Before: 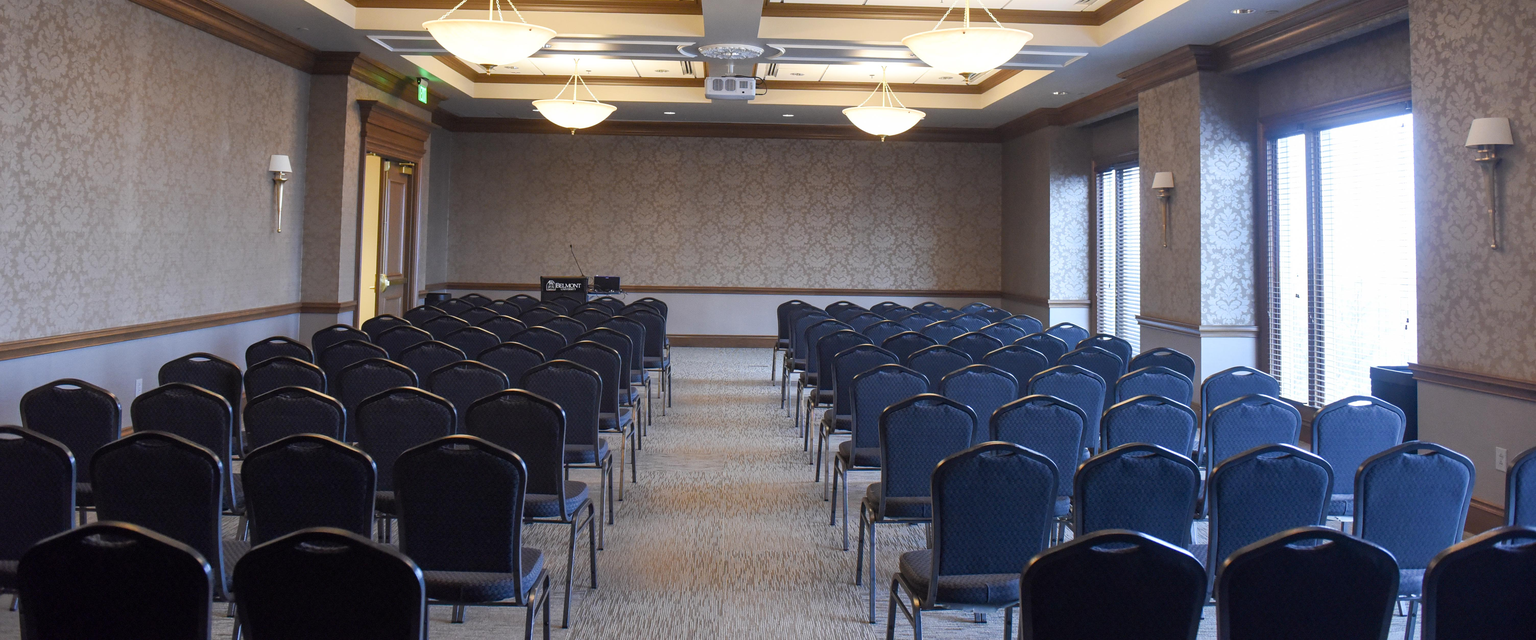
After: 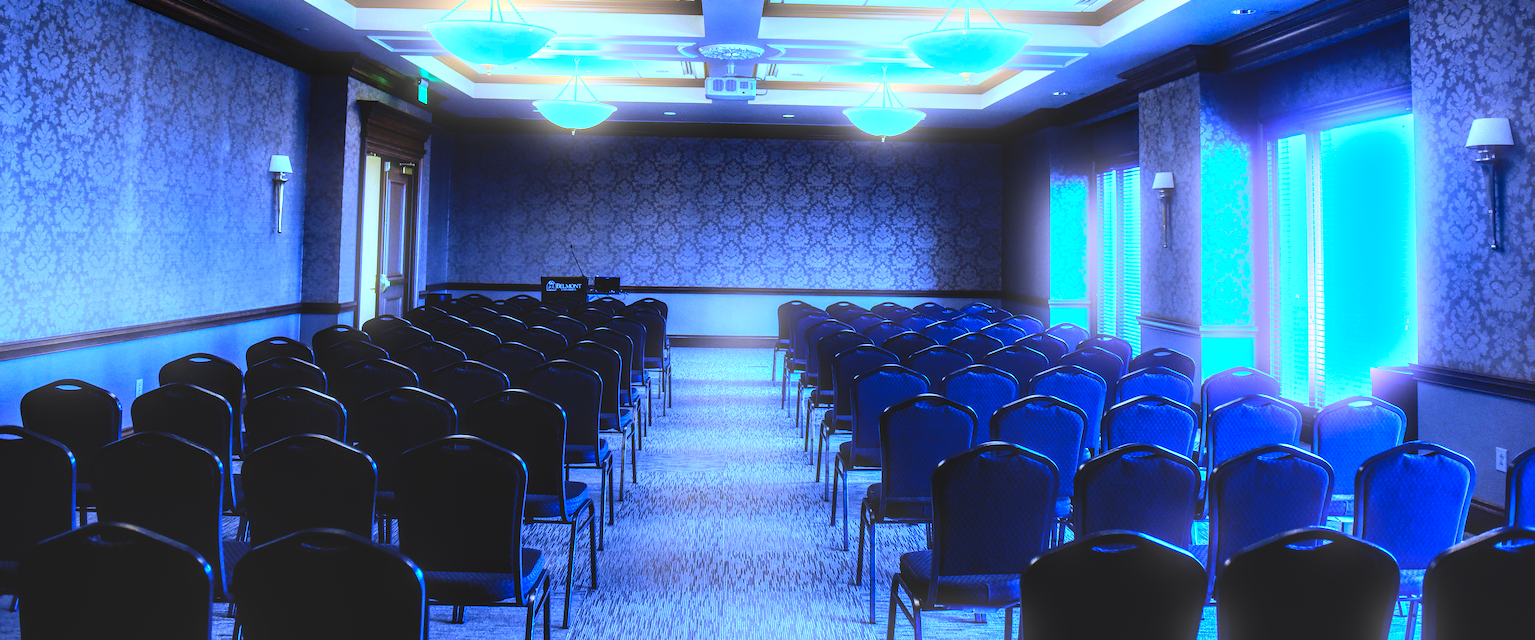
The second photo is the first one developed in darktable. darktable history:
exposure: exposure 0.197 EV, compensate highlight preservation false
local contrast: highlights 19%, detail 186%
base curve: curves: ch0 [(0, 0.02) (0.083, 0.036) (1, 1)], preserve colors none
bloom: on, module defaults
white balance: red 0.766, blue 1.537
color balance: lift [1, 1.001, 0.999, 1.001], gamma [1, 1.004, 1.007, 0.993], gain [1, 0.991, 0.987, 1.013], contrast 10%, output saturation 120%
